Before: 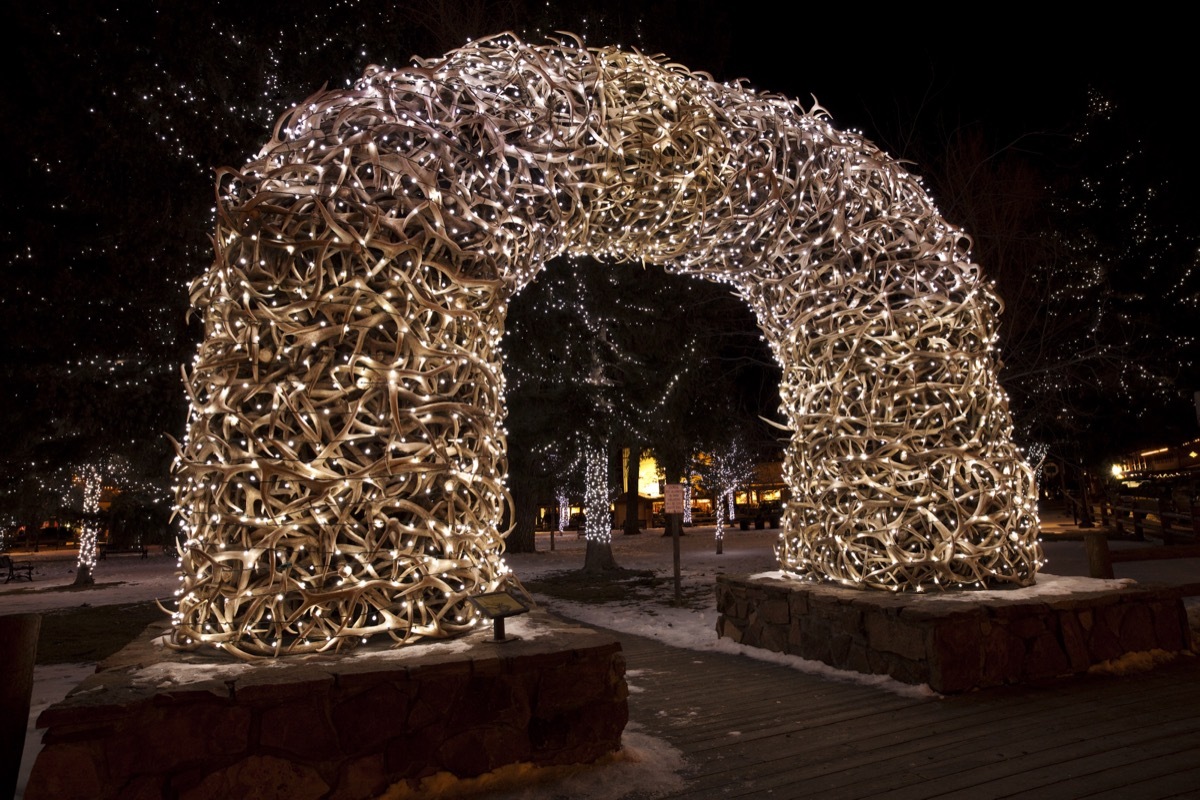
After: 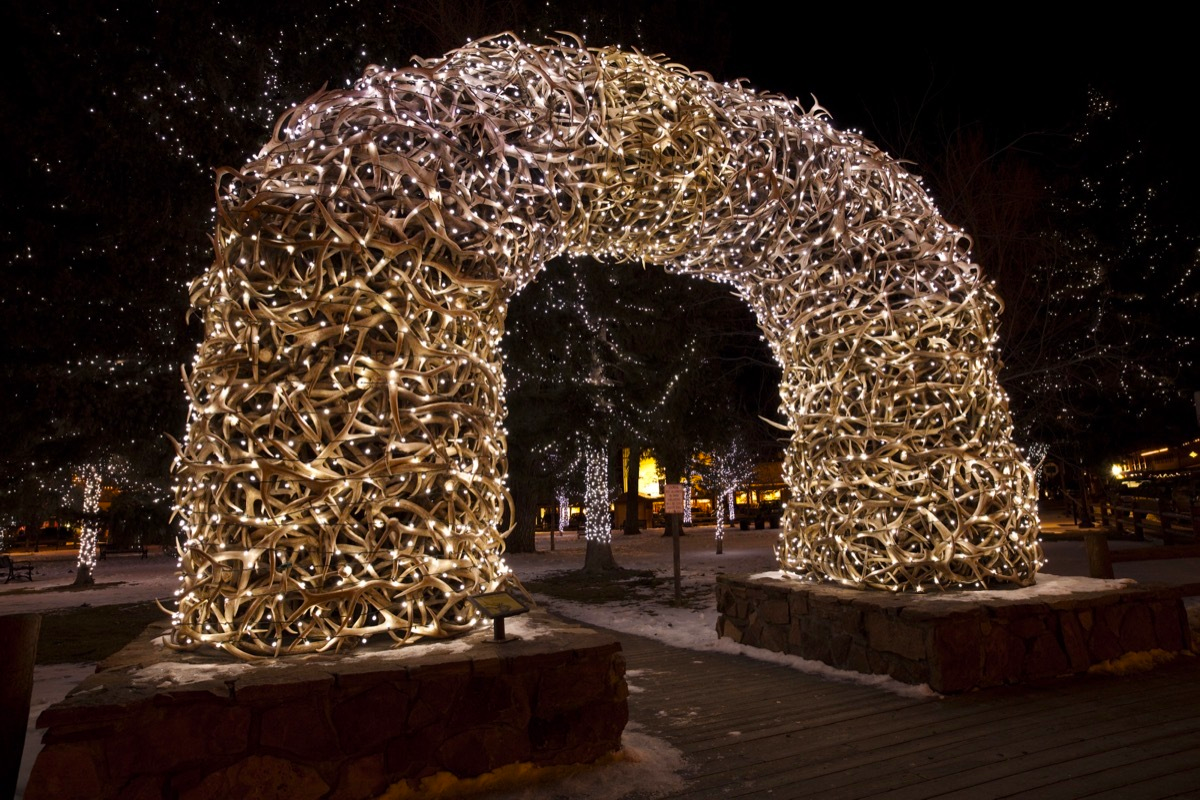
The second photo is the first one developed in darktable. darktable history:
color balance rgb: linear chroma grading › global chroma 24.53%, perceptual saturation grading › global saturation 0.088%
